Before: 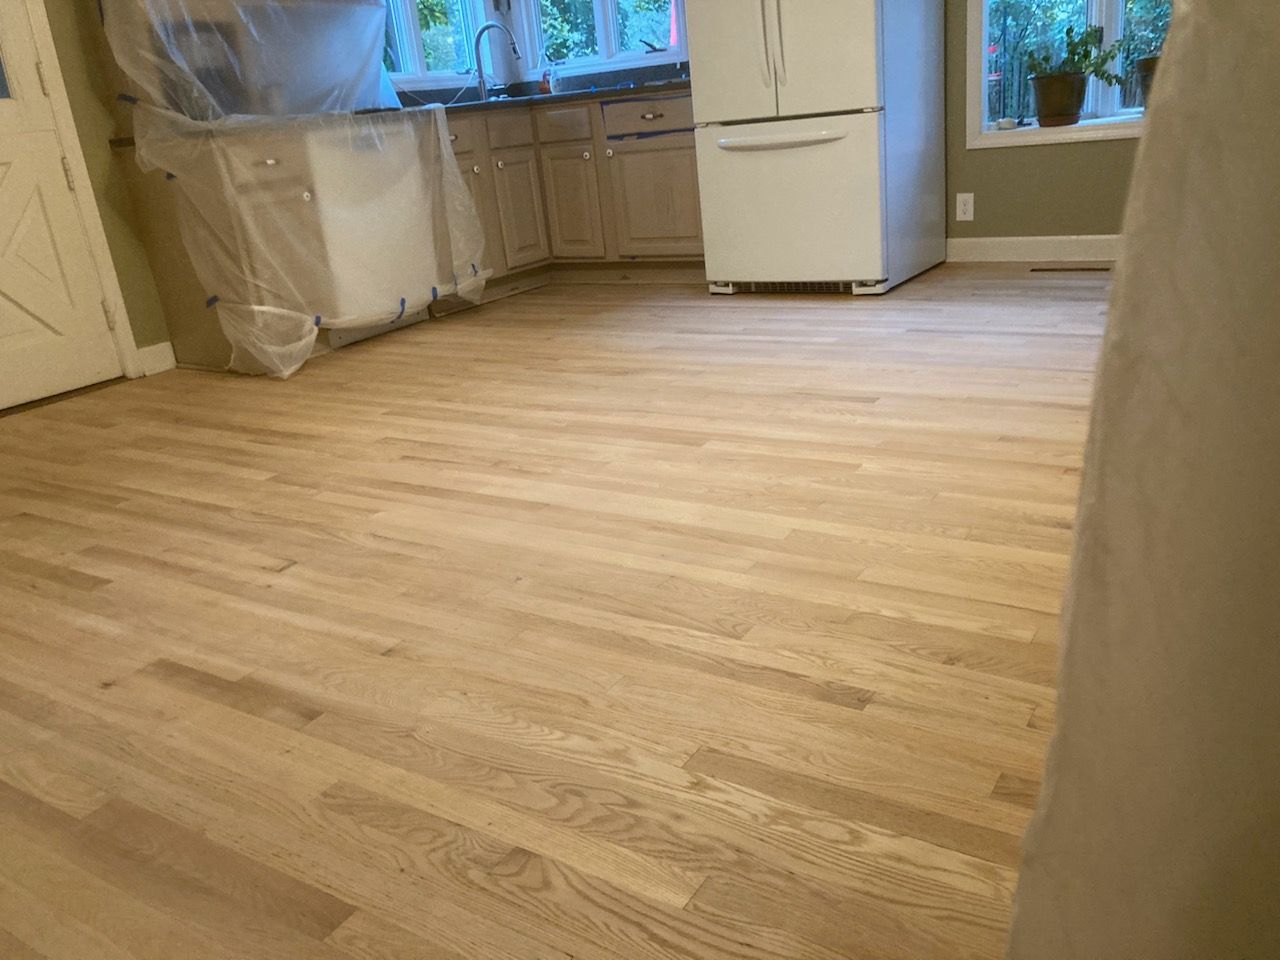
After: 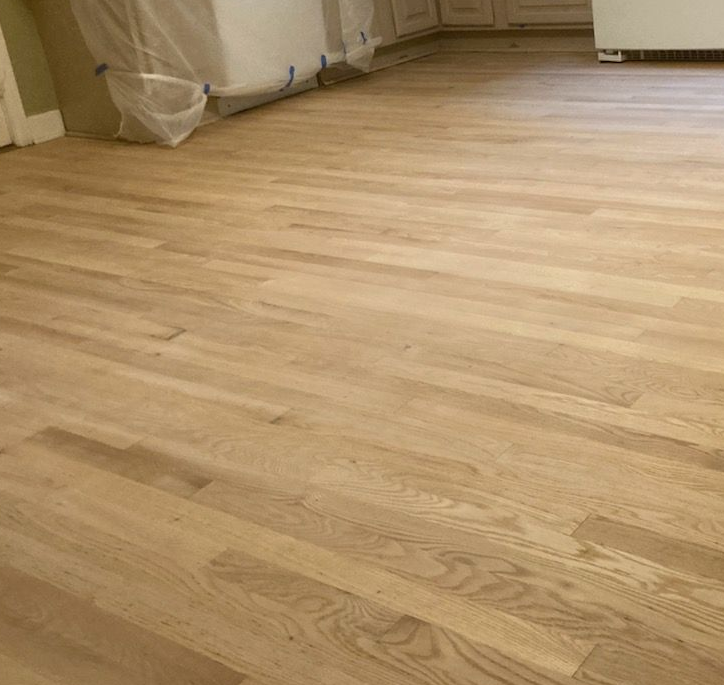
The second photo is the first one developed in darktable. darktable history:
crop: left 8.68%, top 24.244%, right 34.749%, bottom 4.371%
